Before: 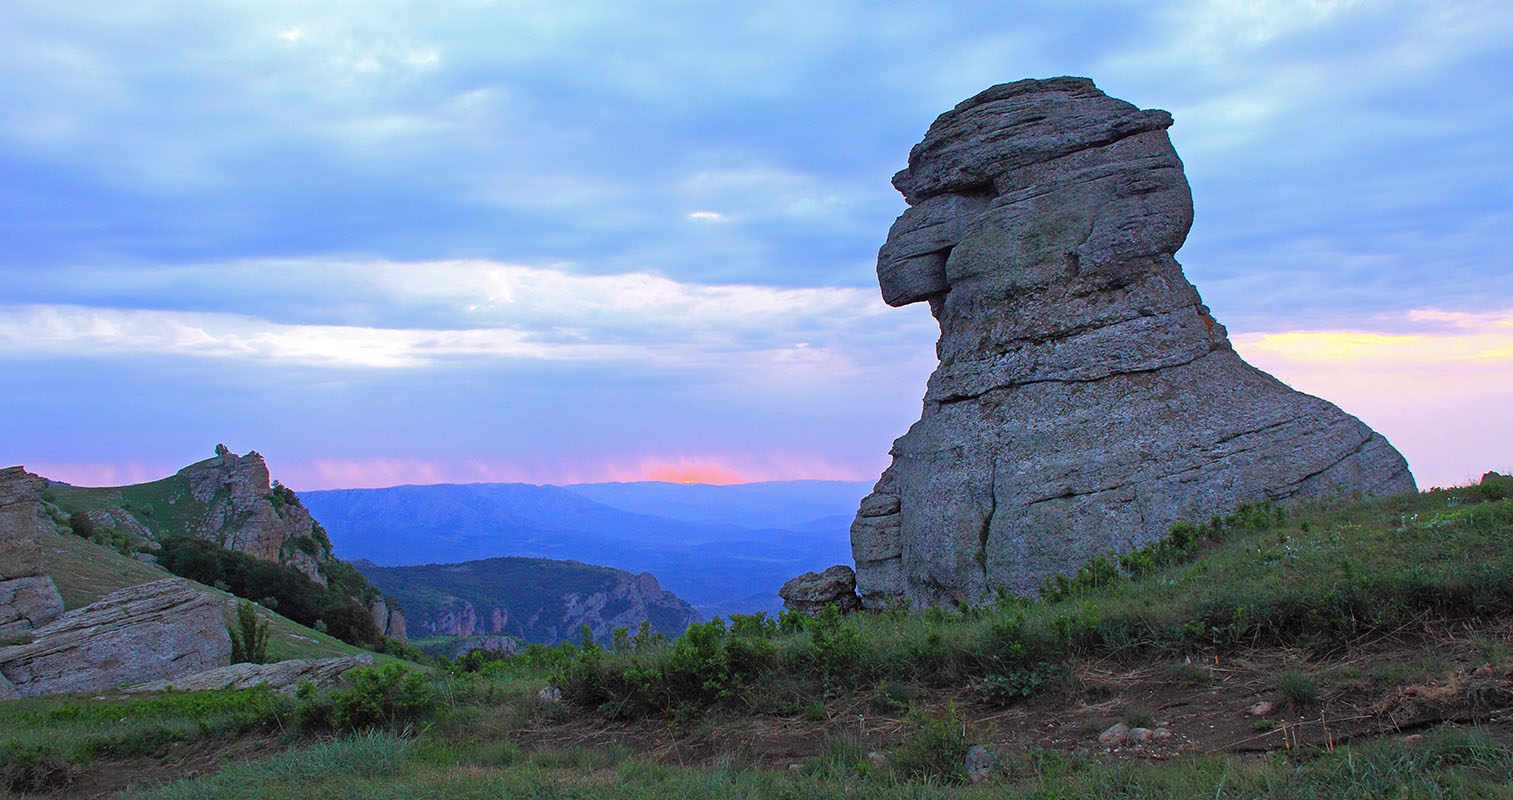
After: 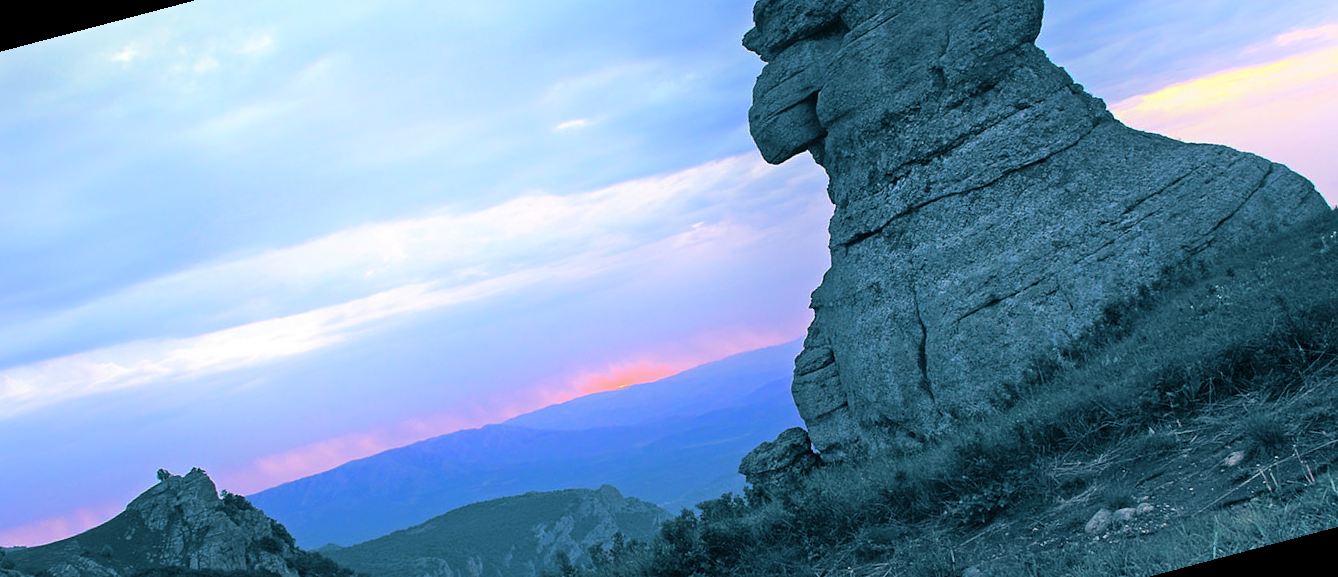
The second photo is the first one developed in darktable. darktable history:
split-toning: shadows › hue 212.4°, balance -70
rotate and perspective: rotation -14.8°, crop left 0.1, crop right 0.903, crop top 0.25, crop bottom 0.748
shadows and highlights: highlights 70.7, soften with gaussian
